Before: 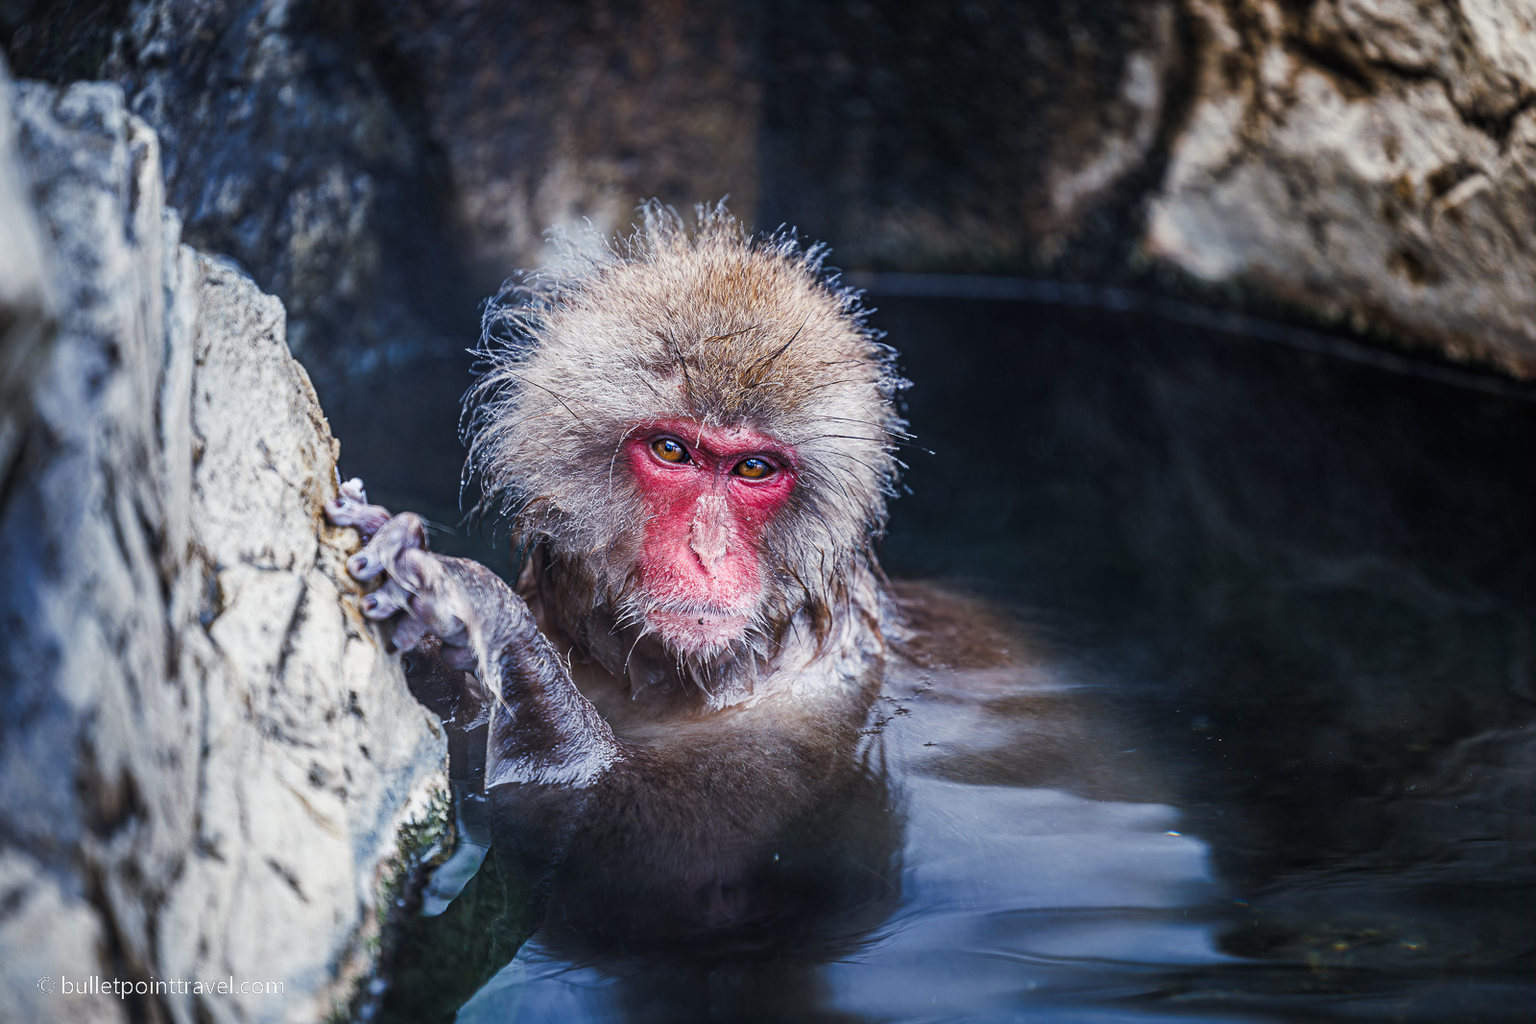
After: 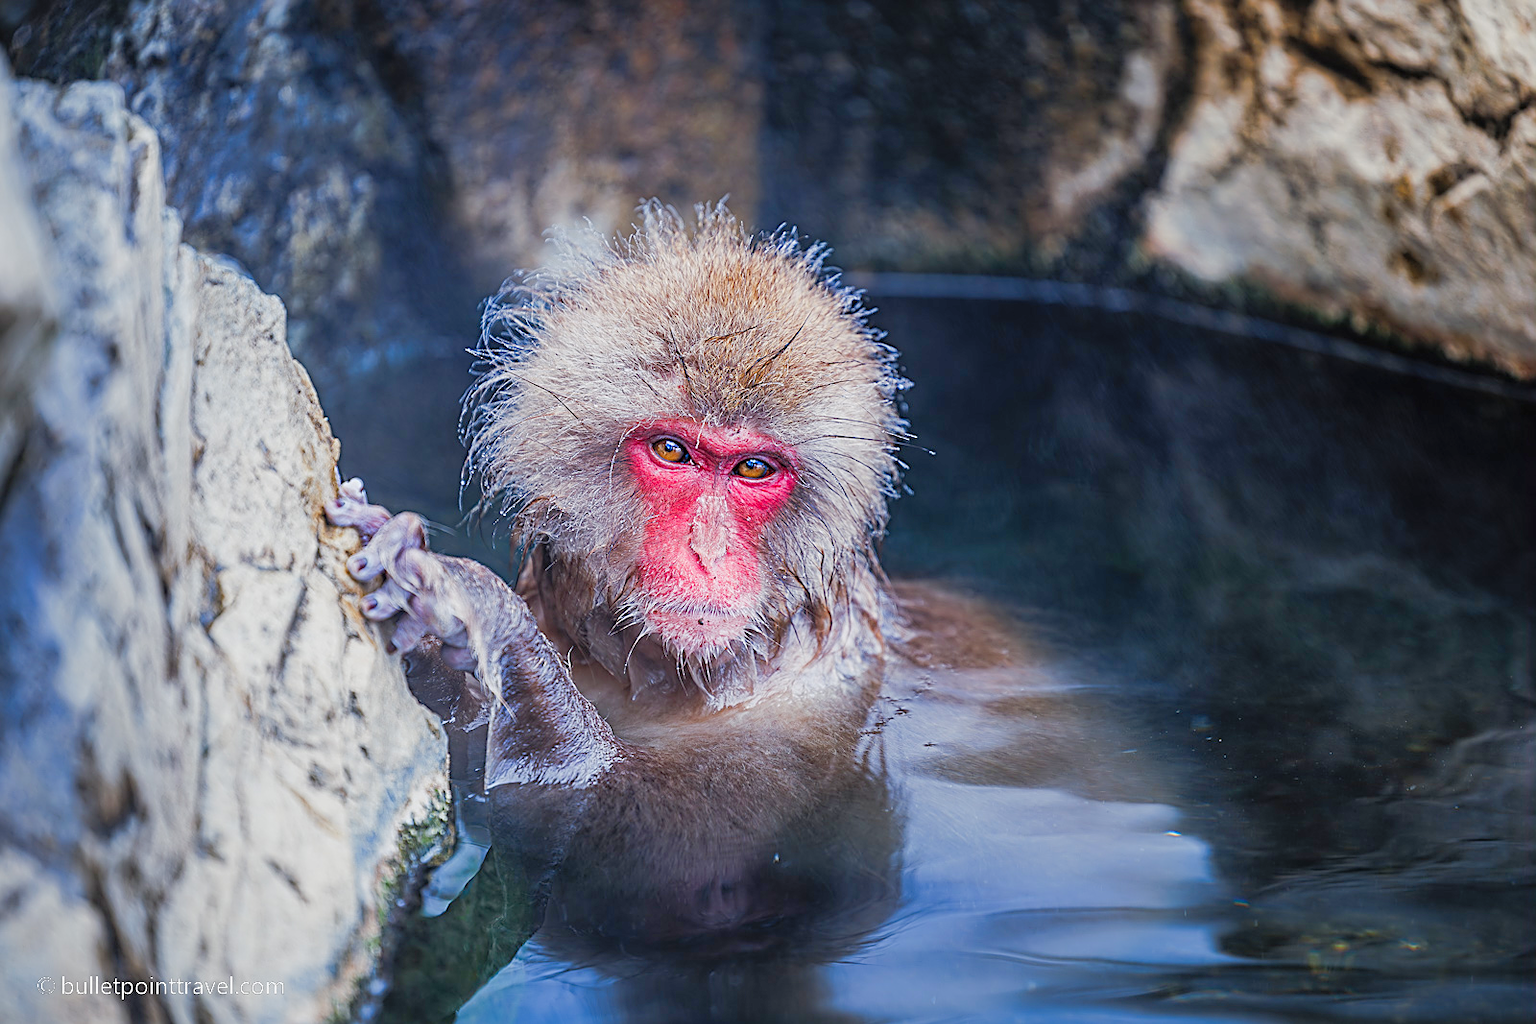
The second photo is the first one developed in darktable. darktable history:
levels: levels [0, 0.498, 0.996]
sharpen: amount 0.575
rgb levels: preserve colors max RGB
tone curve: curves: ch0 [(0, 0) (0.004, 0.008) (0.077, 0.156) (0.169, 0.29) (0.774, 0.774) (0.988, 0.926)], color space Lab, linked channels, preserve colors none
